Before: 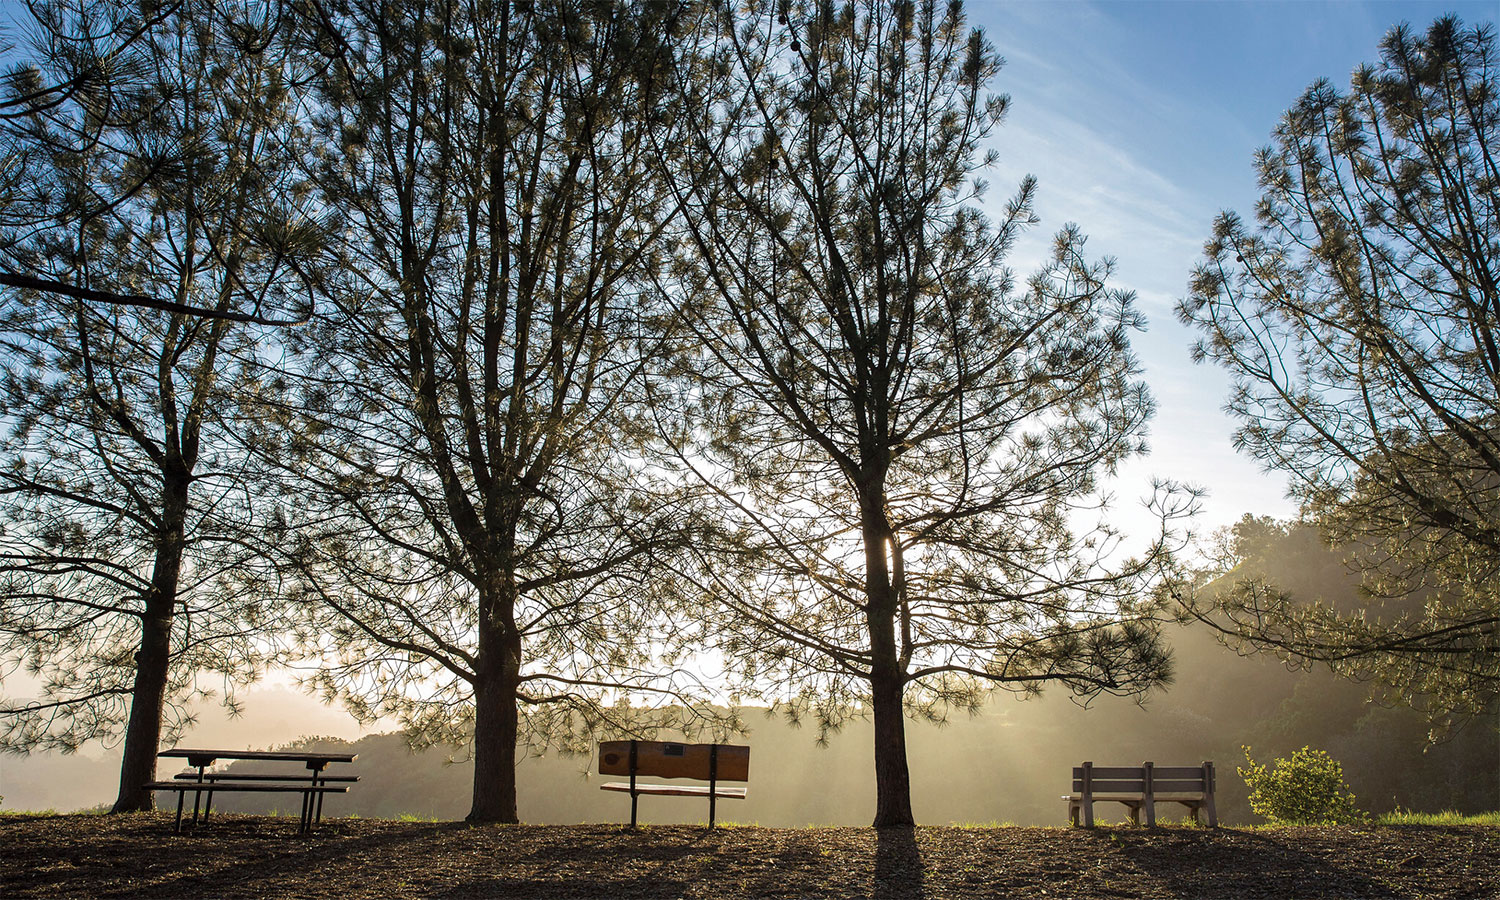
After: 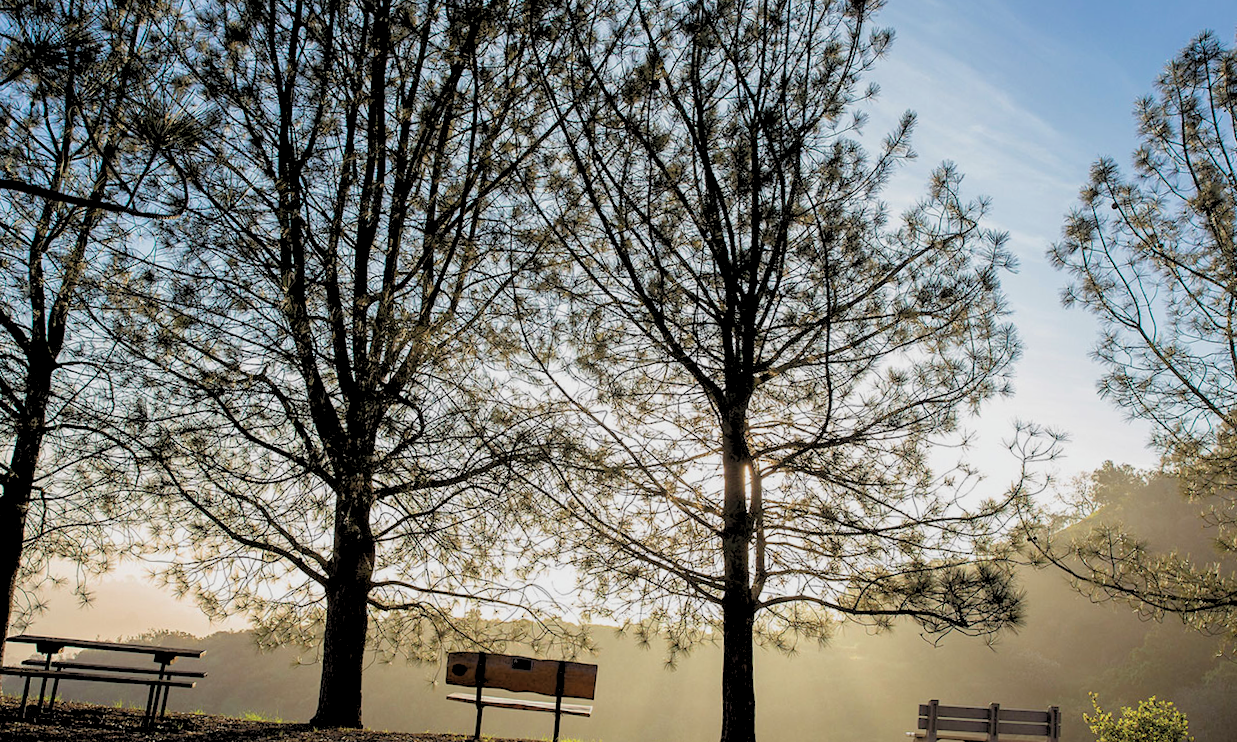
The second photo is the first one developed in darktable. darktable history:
crop and rotate: angle -3.27°, left 5.211%, top 5.211%, right 4.607%, bottom 4.607%
rgb levels: preserve colors sum RGB, levels [[0.038, 0.433, 0.934], [0, 0.5, 1], [0, 0.5, 1]]
